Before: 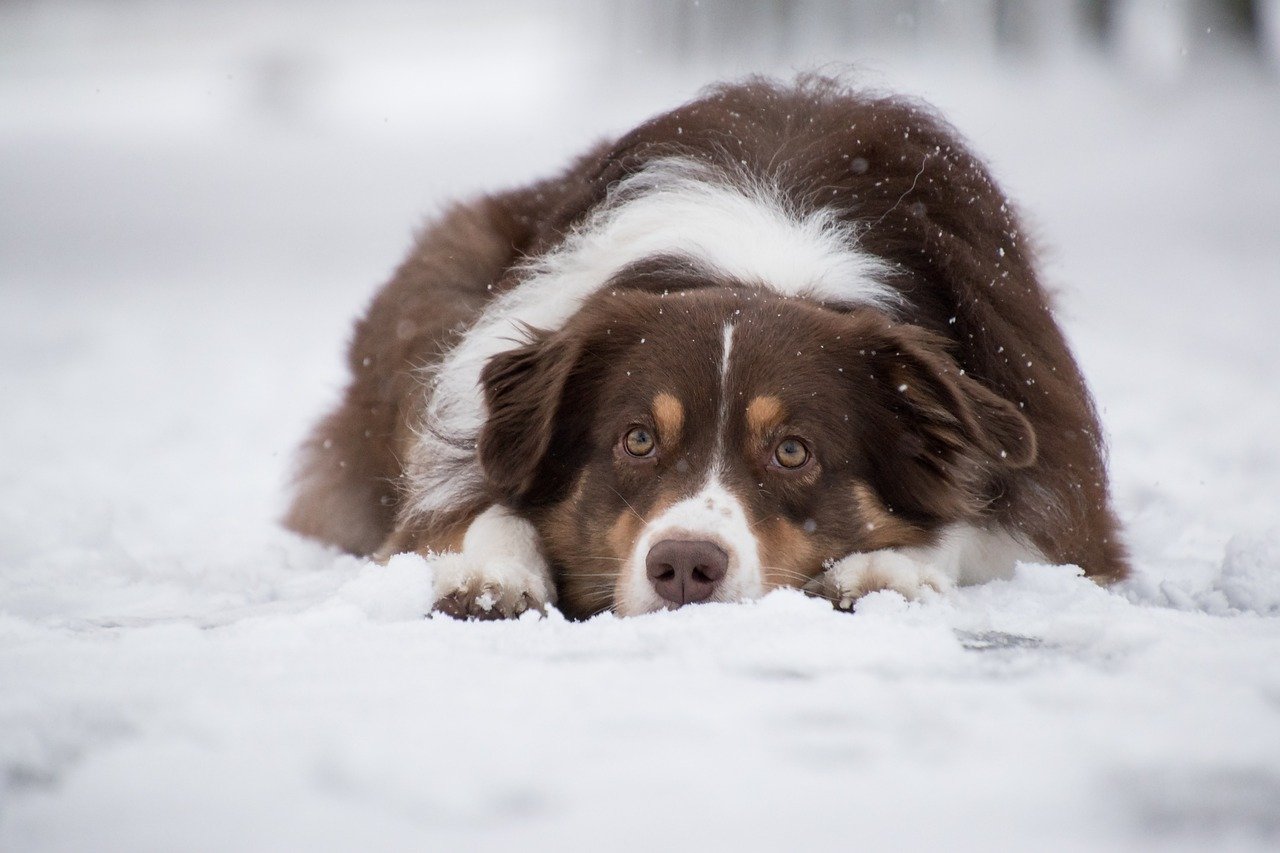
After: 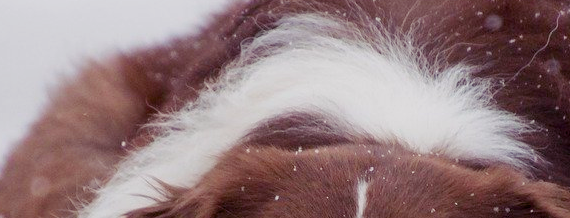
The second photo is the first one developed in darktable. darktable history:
color balance rgb: shadows lift › luminance 0.311%, shadows lift › chroma 6.98%, shadows lift › hue 297.86°, highlights gain › chroma 0.201%, highlights gain › hue 330.93°, perceptual saturation grading › global saturation 20.476%, perceptual saturation grading › highlights -19.949%, perceptual saturation grading › shadows 29.419%, perceptual brilliance grading › mid-tones 10.515%, perceptual brilliance grading › shadows 15.677%, contrast -9.761%
crop: left 28.647%, top 16.834%, right 26.807%, bottom 57.508%
